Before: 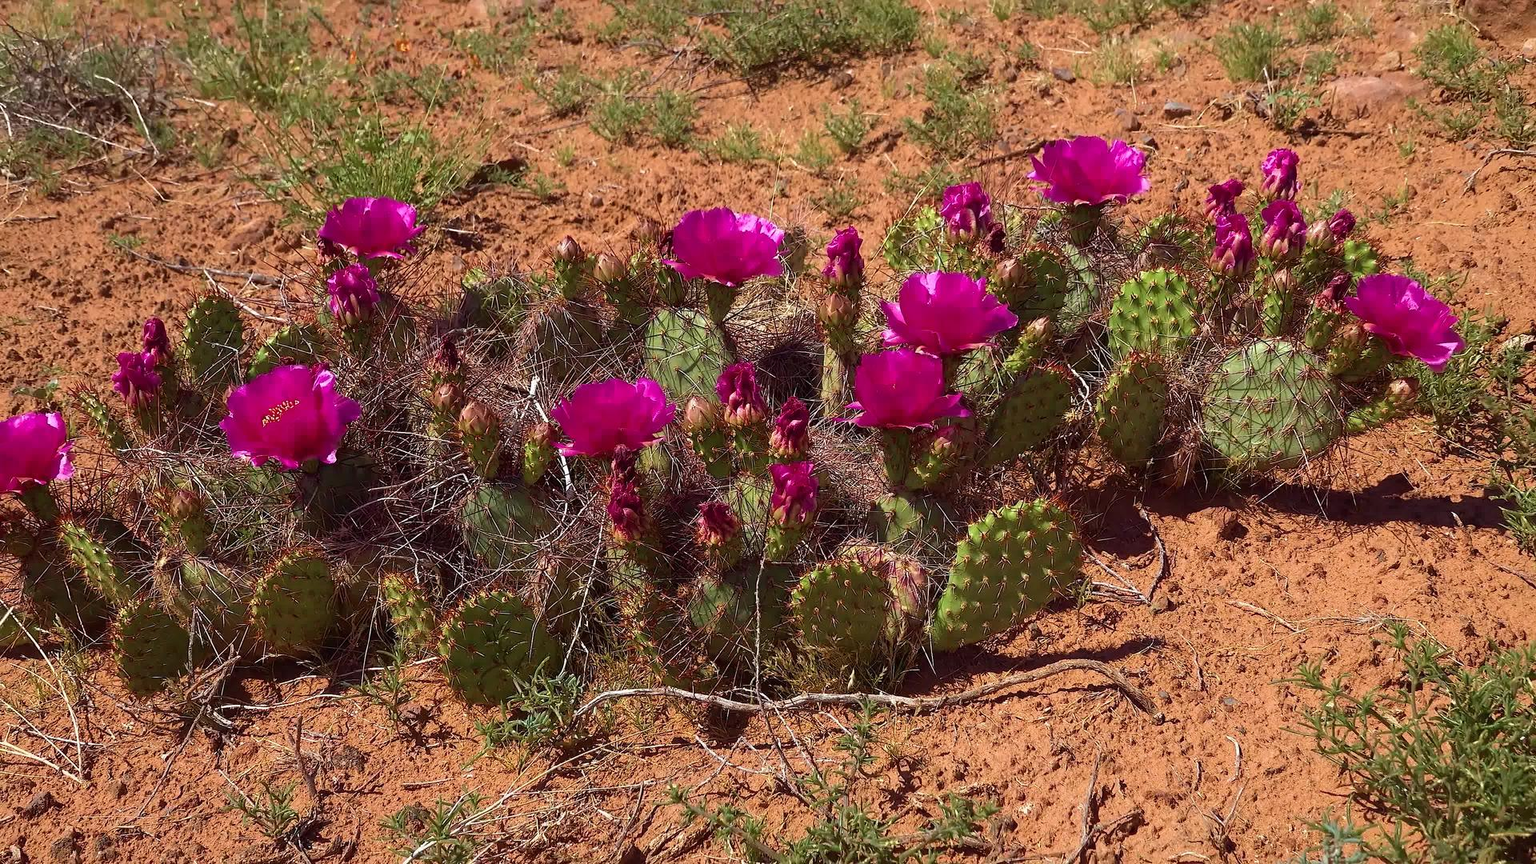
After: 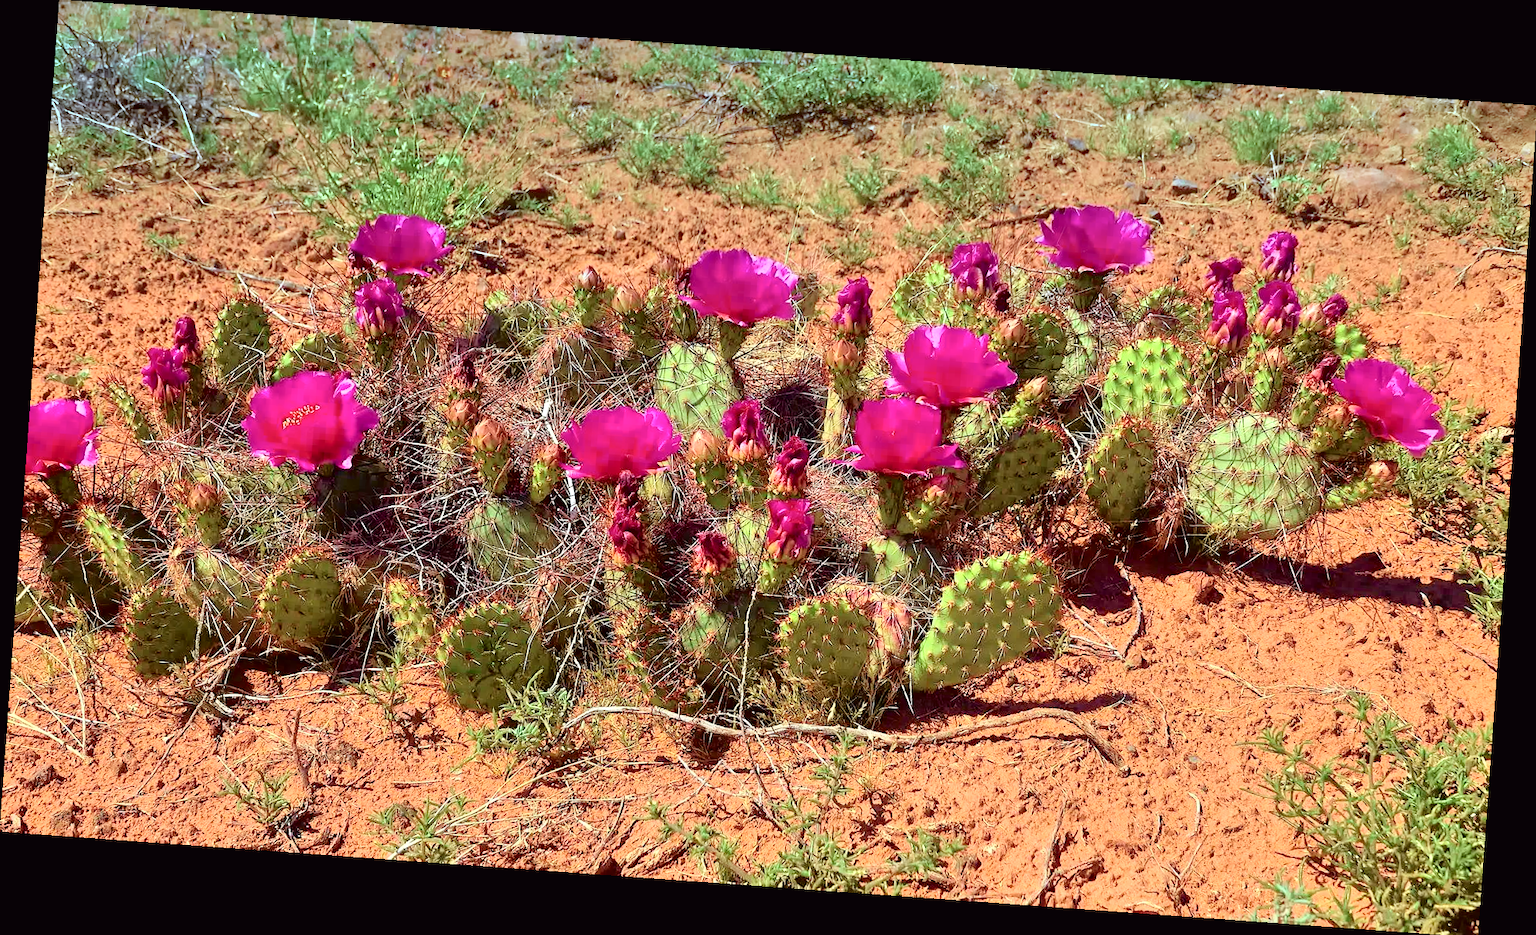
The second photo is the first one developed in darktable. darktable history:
color correction: highlights a* -6.69, highlights b* 0.49
color zones: curves: ch0 [(0.25, 0.5) (0.463, 0.627) (0.484, 0.637) (0.75, 0.5)]
graduated density: density 2.02 EV, hardness 44%, rotation 0.374°, offset 8.21, hue 208.8°, saturation 97%
tone equalizer: -7 EV 0.15 EV, -6 EV 0.6 EV, -5 EV 1.15 EV, -4 EV 1.33 EV, -3 EV 1.15 EV, -2 EV 0.6 EV, -1 EV 0.15 EV, mask exposure compensation -0.5 EV
rotate and perspective: rotation 4.1°, automatic cropping off
tone curve: curves: ch0 [(0, 0.011) (0.053, 0.026) (0.174, 0.115) (0.398, 0.444) (0.673, 0.775) (0.829, 0.906) (0.991, 0.981)]; ch1 [(0, 0) (0.276, 0.206) (0.409, 0.383) (0.473, 0.458) (0.492, 0.501) (0.512, 0.513) (0.54, 0.543) (0.585, 0.617) (0.659, 0.686) (0.78, 0.8) (1, 1)]; ch2 [(0, 0) (0.438, 0.449) (0.473, 0.469) (0.503, 0.5) (0.523, 0.534) (0.562, 0.594) (0.612, 0.635) (0.695, 0.713) (1, 1)], color space Lab, independent channels, preserve colors none
